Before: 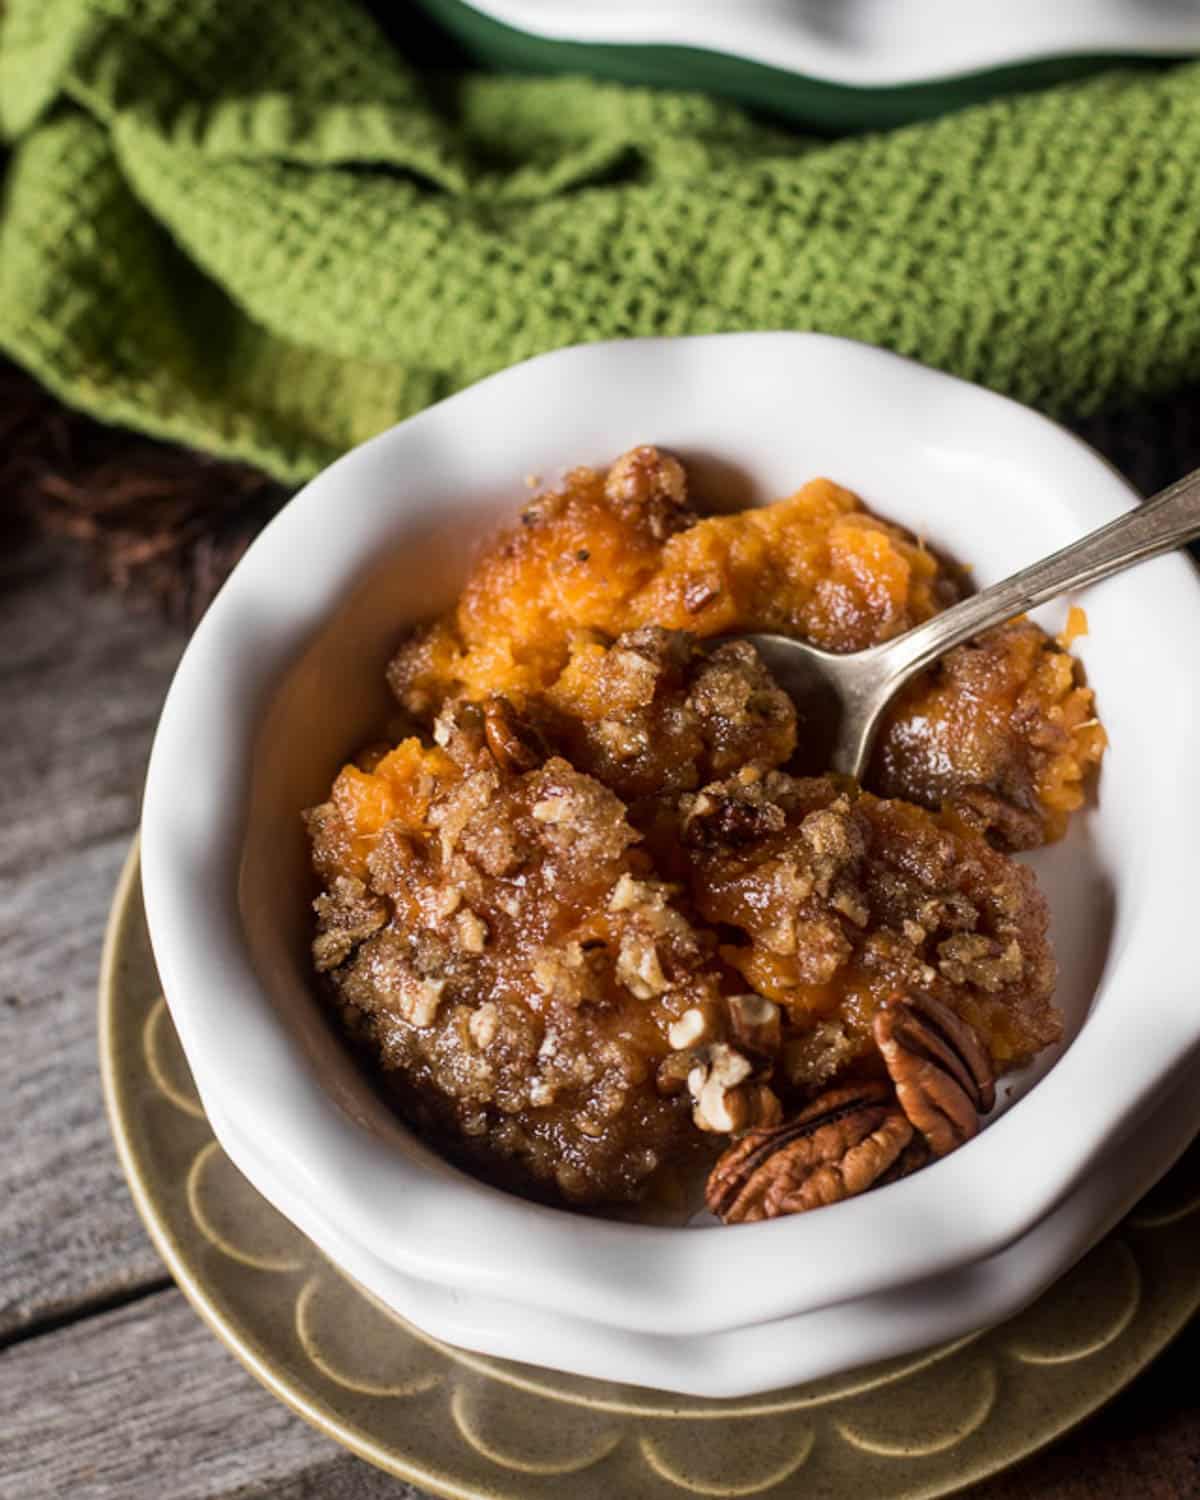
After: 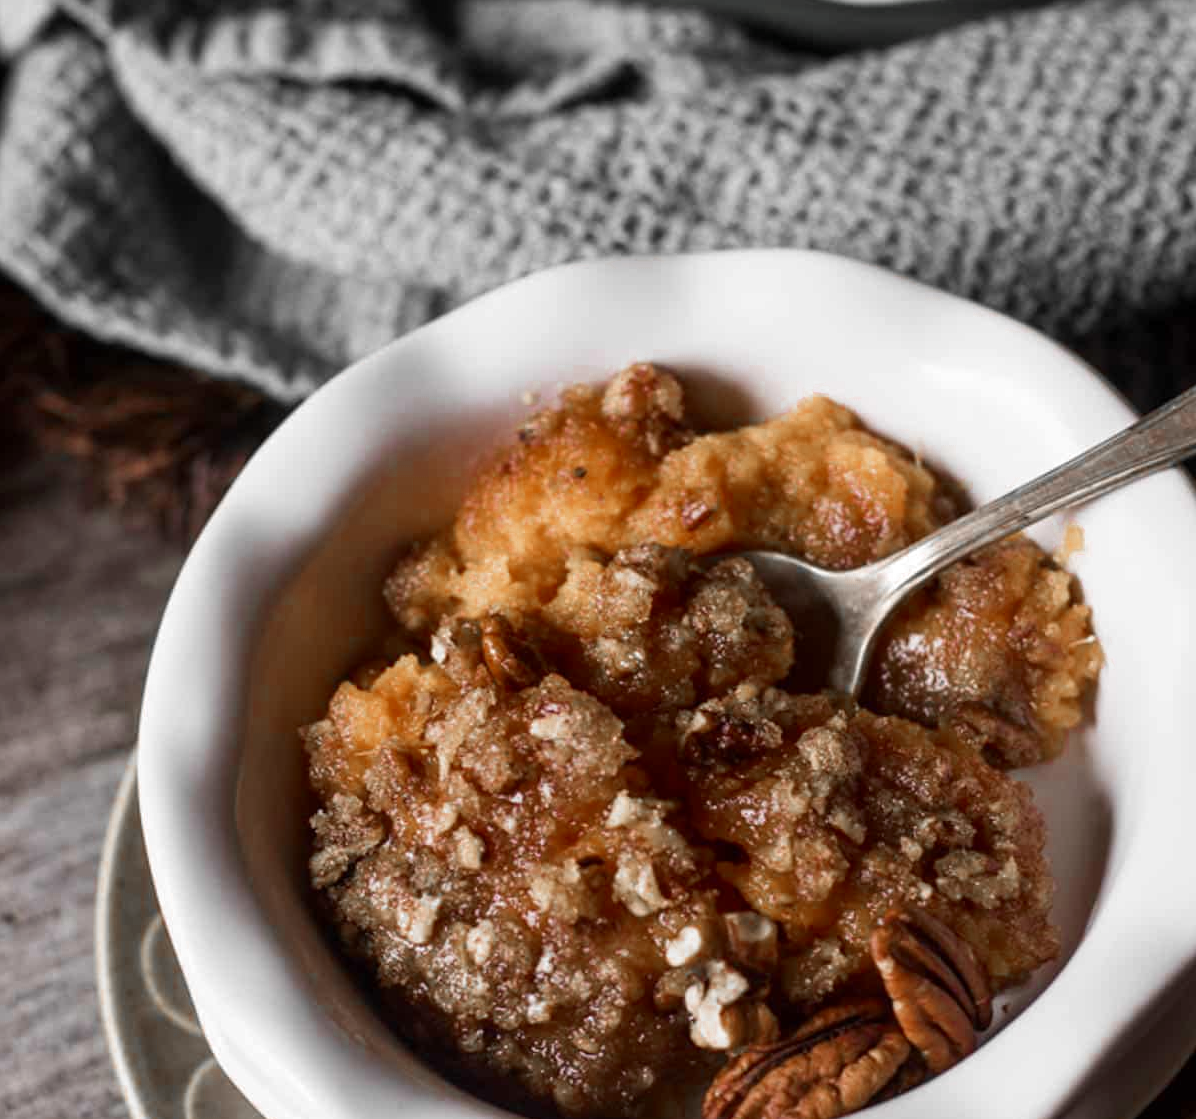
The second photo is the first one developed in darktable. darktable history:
crop: left 0.306%, top 5.559%, bottom 19.79%
color zones: curves: ch0 [(0, 0.497) (0.096, 0.361) (0.221, 0.538) (0.429, 0.5) (0.571, 0.5) (0.714, 0.5) (0.857, 0.5) (1, 0.497)]; ch1 [(0, 0.5) (0.143, 0.5) (0.257, -0.002) (0.429, 0.04) (0.571, -0.001) (0.714, -0.015) (0.857, 0.024) (1, 0.5)]
